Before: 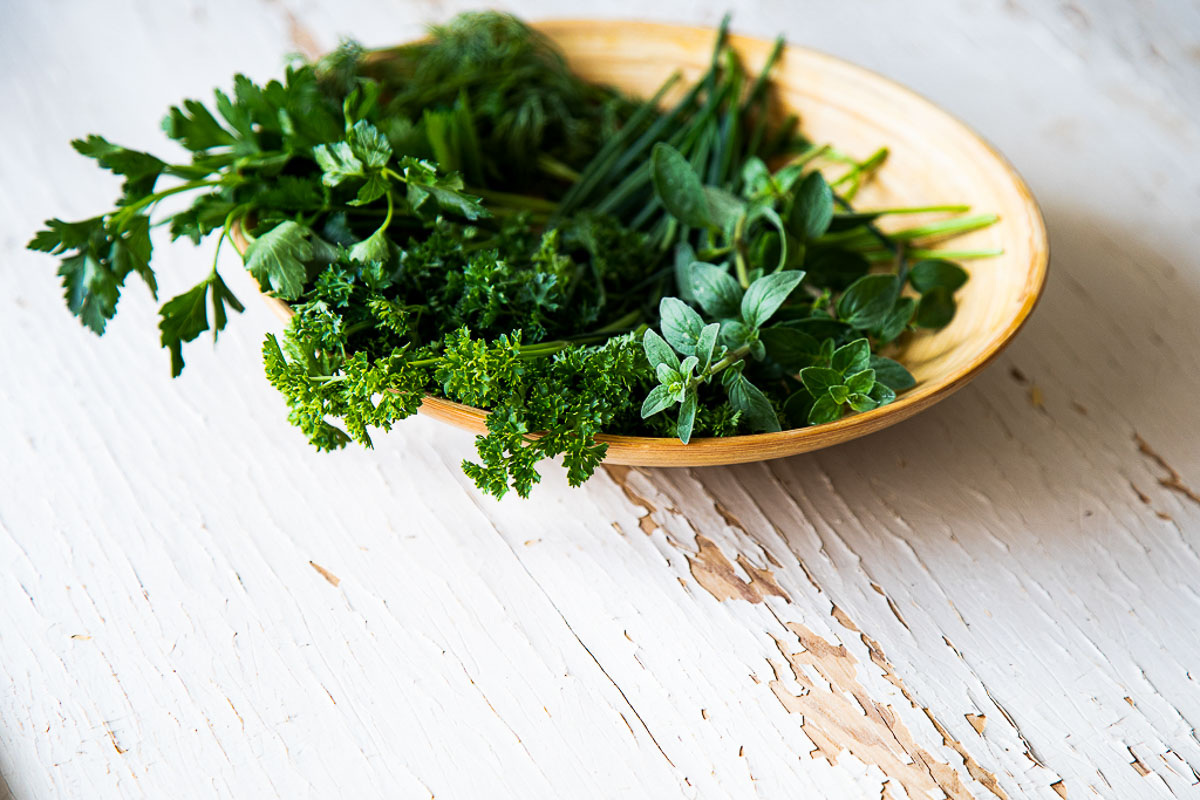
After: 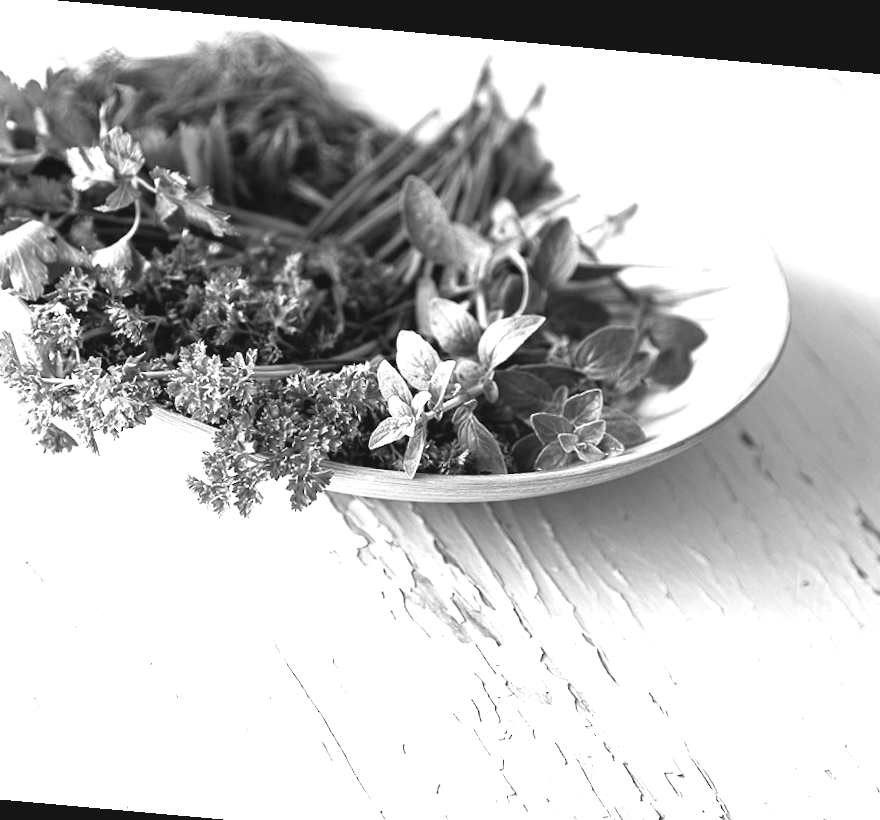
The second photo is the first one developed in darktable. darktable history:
contrast brightness saturation: contrast -0.1, brightness 0.05, saturation 0.08
exposure: exposure 1.223 EV, compensate highlight preservation false
crop and rotate: left 24.034%, top 2.838%, right 6.406%, bottom 6.299%
monochrome: on, module defaults
rgb levels: mode RGB, independent channels, levels [[0, 0.474, 1], [0, 0.5, 1], [0, 0.5, 1]]
rotate and perspective: rotation 5.12°, automatic cropping off
